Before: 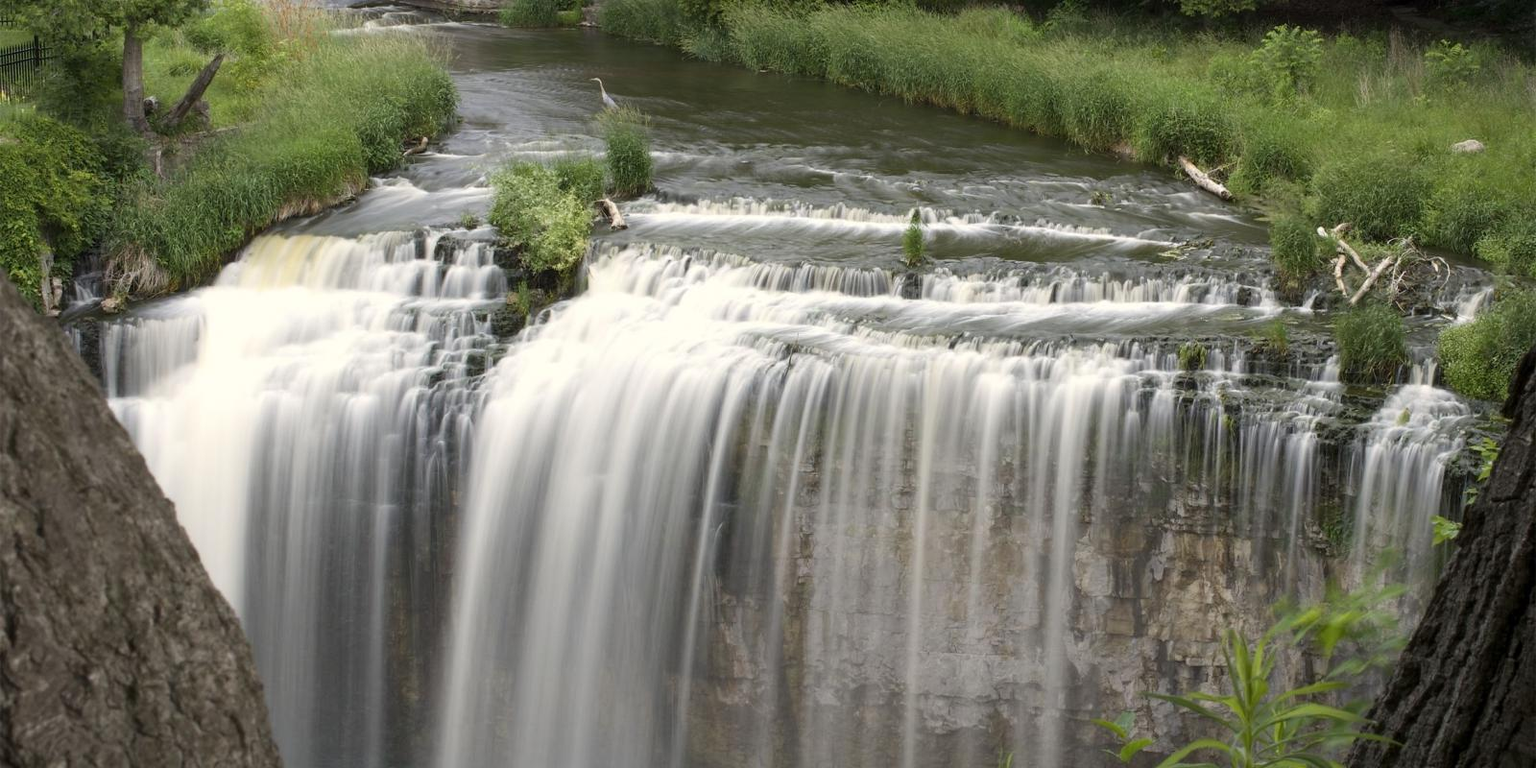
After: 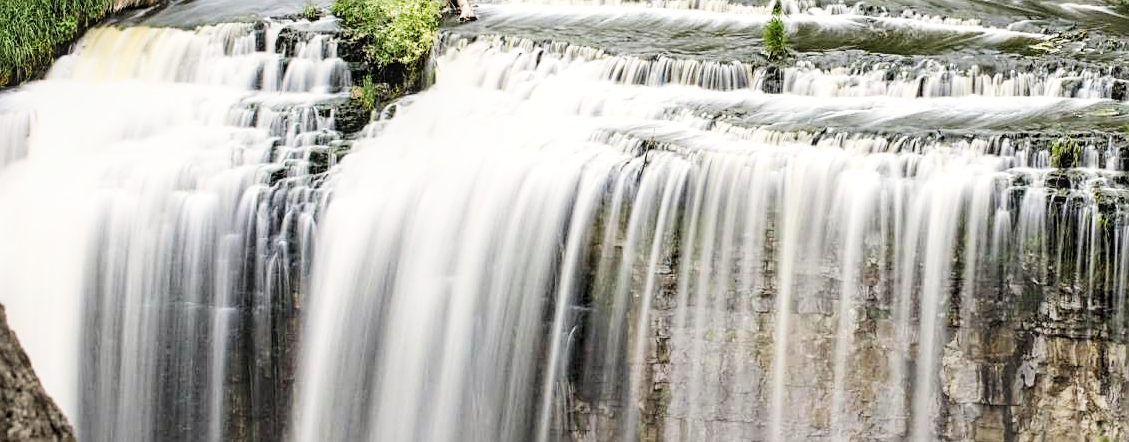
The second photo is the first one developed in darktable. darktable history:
crop: left 11.074%, top 27.362%, right 18.309%, bottom 17.29%
sharpen: on, module defaults
tone curve: curves: ch0 [(0, 0) (0.003, 0.011) (0.011, 0.02) (0.025, 0.032) (0.044, 0.046) (0.069, 0.071) (0.1, 0.107) (0.136, 0.144) (0.177, 0.189) (0.224, 0.244) (0.277, 0.309) (0.335, 0.398) (0.399, 0.477) (0.468, 0.583) (0.543, 0.675) (0.623, 0.772) (0.709, 0.855) (0.801, 0.926) (0.898, 0.979) (1, 1)], preserve colors none
exposure: exposure 0.203 EV, compensate highlight preservation false
haze removal: compatibility mode true, adaptive false
local contrast: on, module defaults
filmic rgb: black relative exposure -7.76 EV, white relative exposure 4.4 EV, hardness 3.76, latitude 49.36%, contrast 1.101, color science v4 (2020)
